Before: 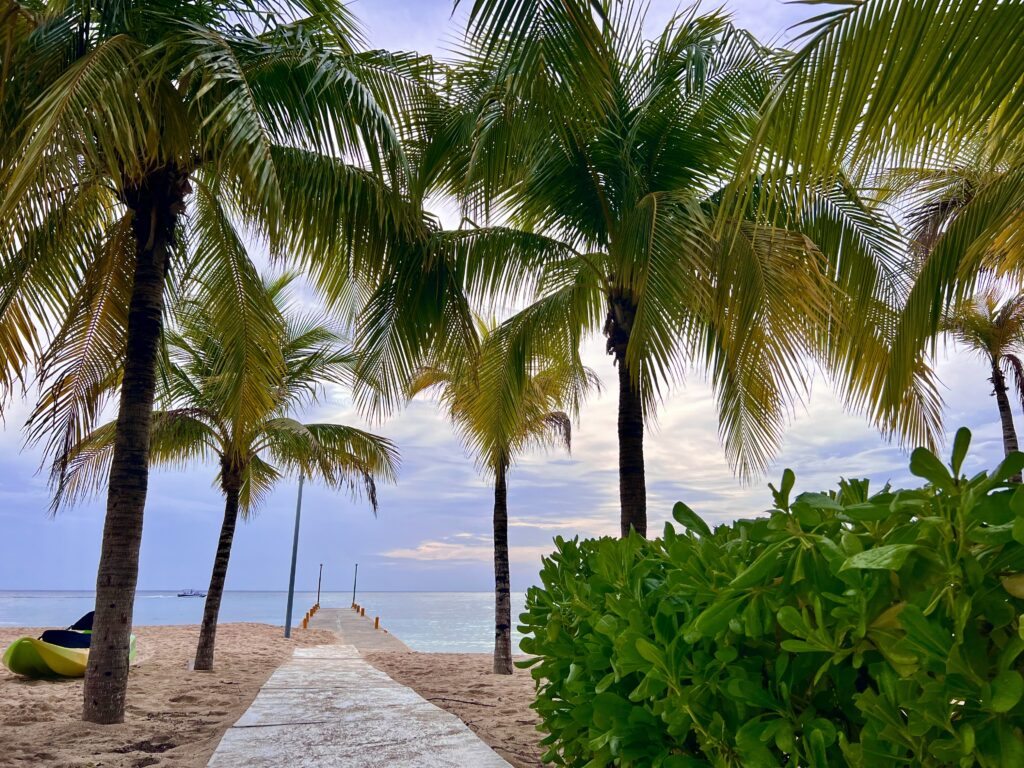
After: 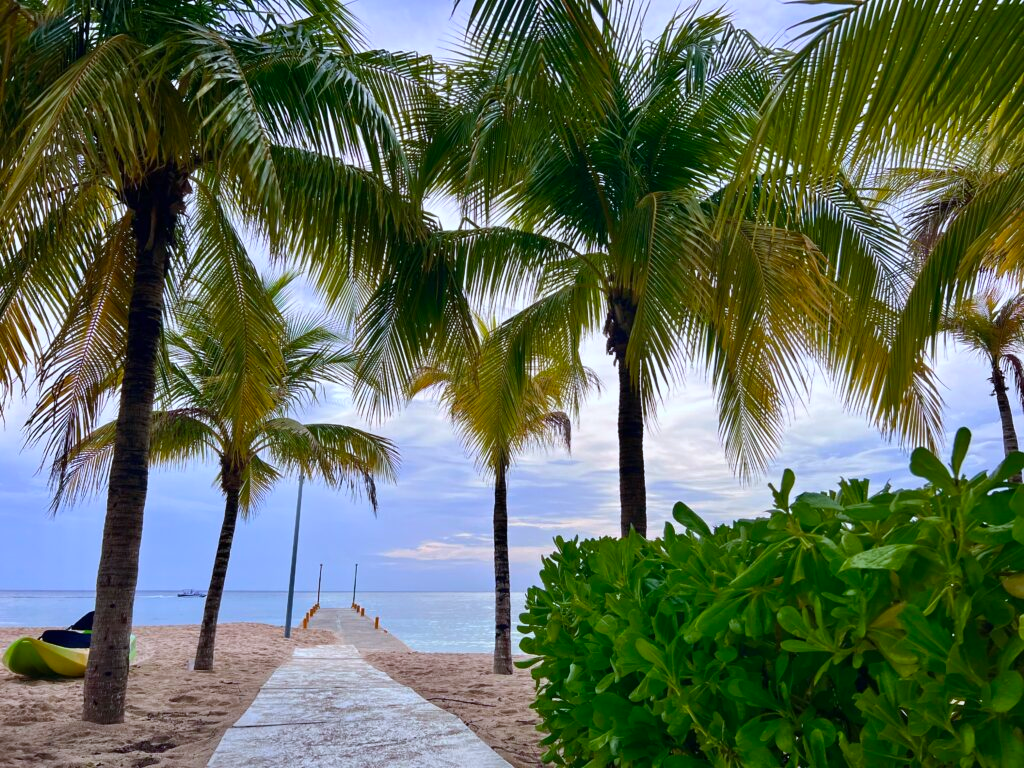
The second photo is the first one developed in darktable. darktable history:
exposure: black level correction 0, compensate exposure bias true, compensate highlight preservation false
white balance: red 0.954, blue 1.079
